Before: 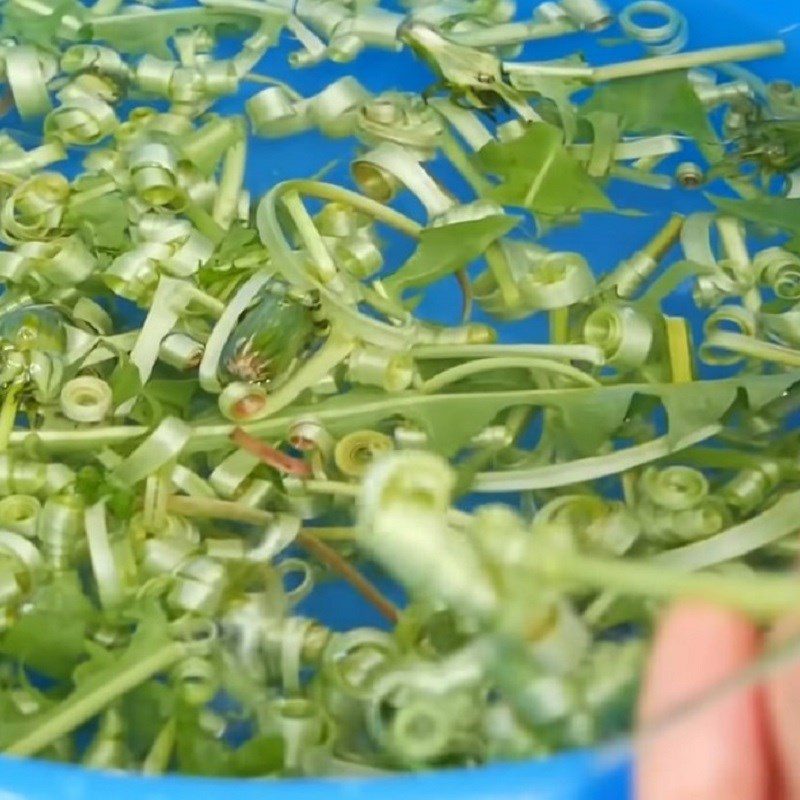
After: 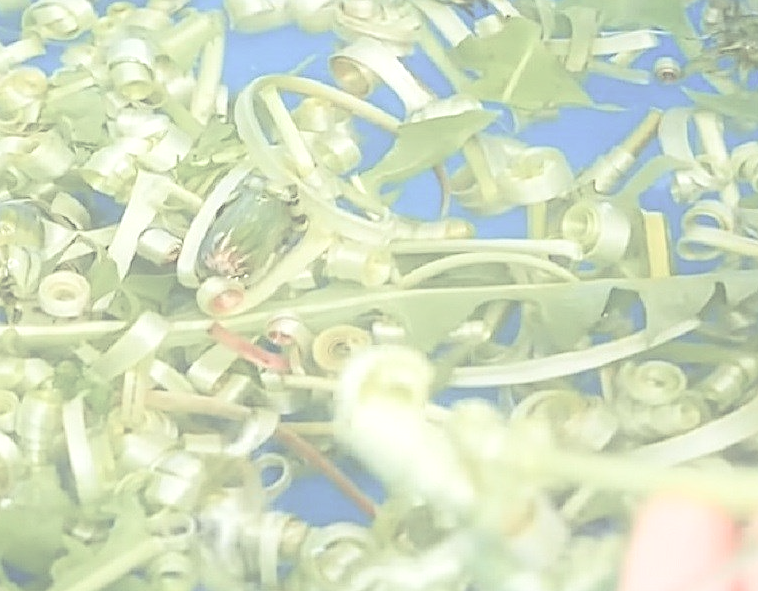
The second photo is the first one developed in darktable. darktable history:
exposure: black level correction -0.06, exposure -0.049 EV, compensate exposure bias true, compensate highlight preservation false
sharpen: on, module defaults
crop and rotate: left 2.792%, top 13.323%, right 2.371%, bottom 12.783%
color correction: highlights b* -0.034, saturation 0.471
contrast equalizer: y [[0.439, 0.44, 0.442, 0.457, 0.493, 0.498], [0.5 ×6], [0.5 ×6], [0 ×6], [0 ×6]]
levels: levels [0.008, 0.318, 0.836]
filmic rgb: black relative exposure -5.03 EV, white relative exposure 3.56 EV, hardness 3.17, contrast 1.298, highlights saturation mix -49.28%
